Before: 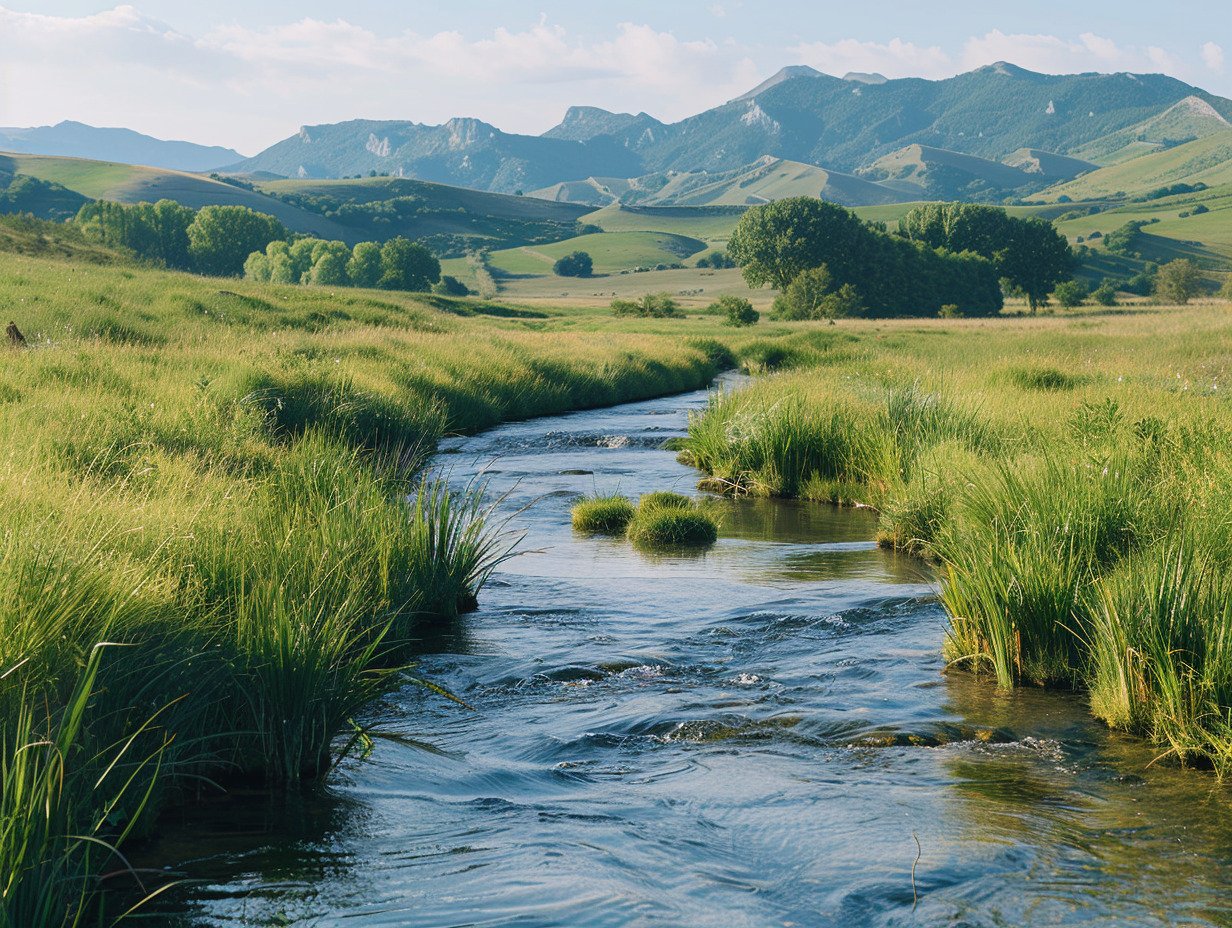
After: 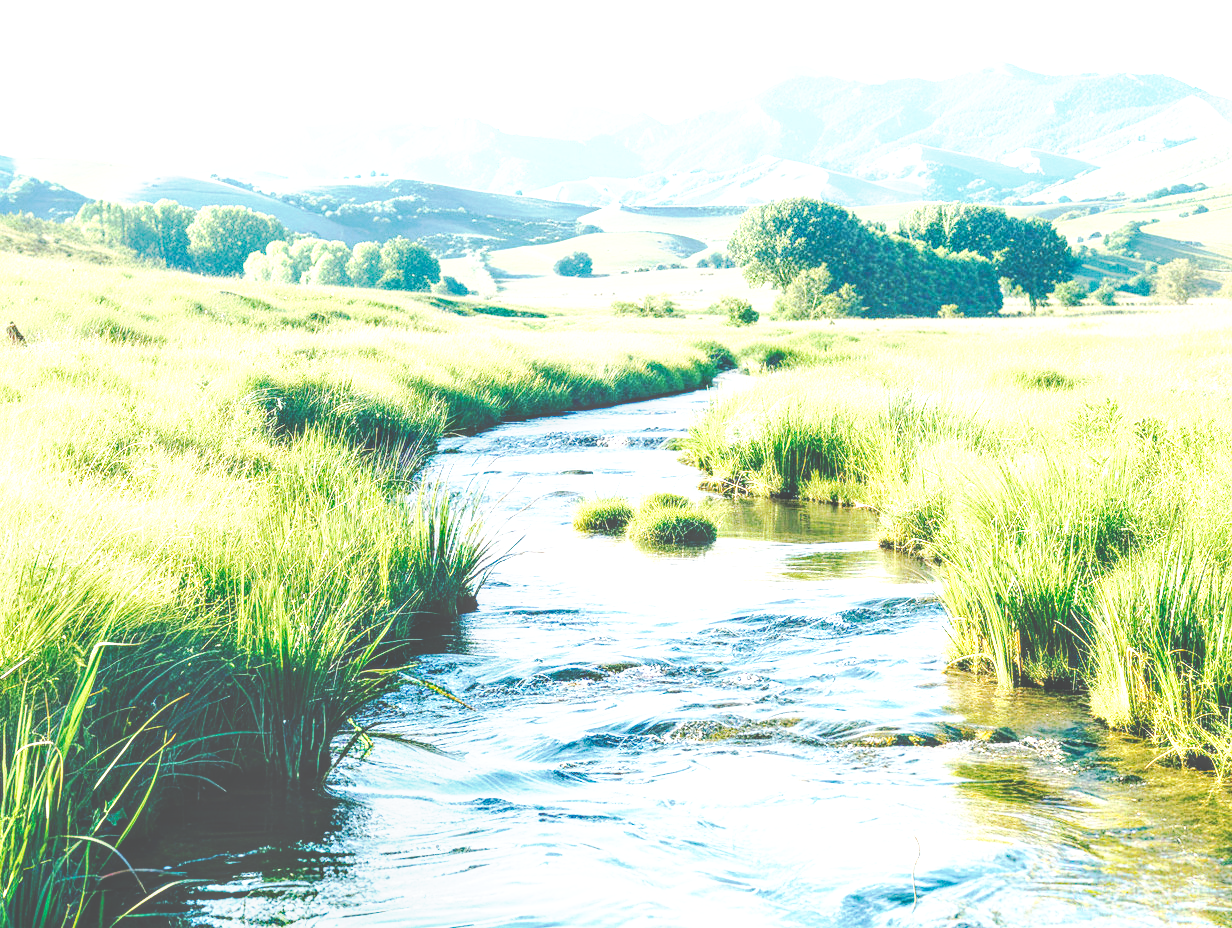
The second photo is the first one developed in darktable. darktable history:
tone curve: curves: ch0 [(0, 0) (0.003, 0.284) (0.011, 0.284) (0.025, 0.288) (0.044, 0.29) (0.069, 0.292) (0.1, 0.296) (0.136, 0.298) (0.177, 0.305) (0.224, 0.312) (0.277, 0.327) (0.335, 0.362) (0.399, 0.407) (0.468, 0.464) (0.543, 0.537) (0.623, 0.62) (0.709, 0.71) (0.801, 0.79) (0.898, 0.862) (1, 1)], preserve colors none
exposure: black level correction 0, exposure 1.675 EV, compensate exposure bias true, compensate highlight preservation false
base curve: curves: ch0 [(0, 0) (0.007, 0.004) (0.027, 0.03) (0.046, 0.07) (0.207, 0.54) (0.442, 0.872) (0.673, 0.972) (1, 1)], preserve colors none
local contrast: highlights 0%, shadows 0%, detail 133%
